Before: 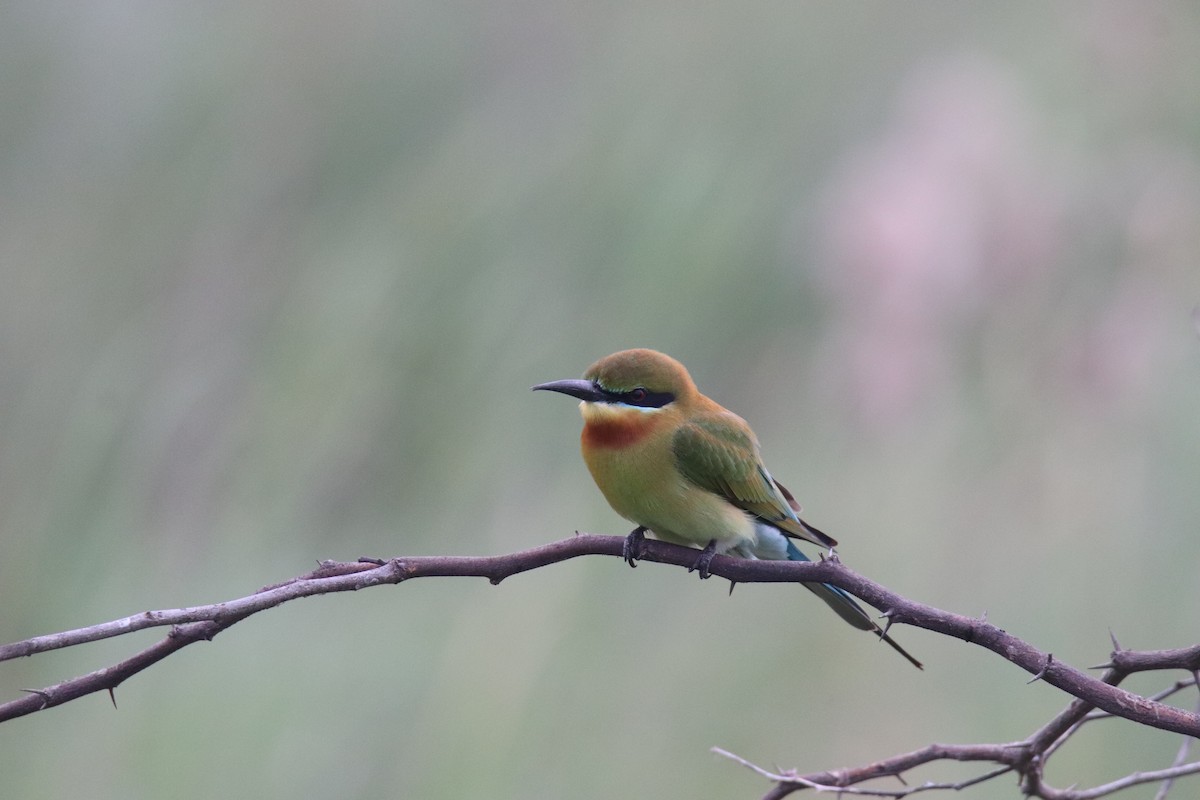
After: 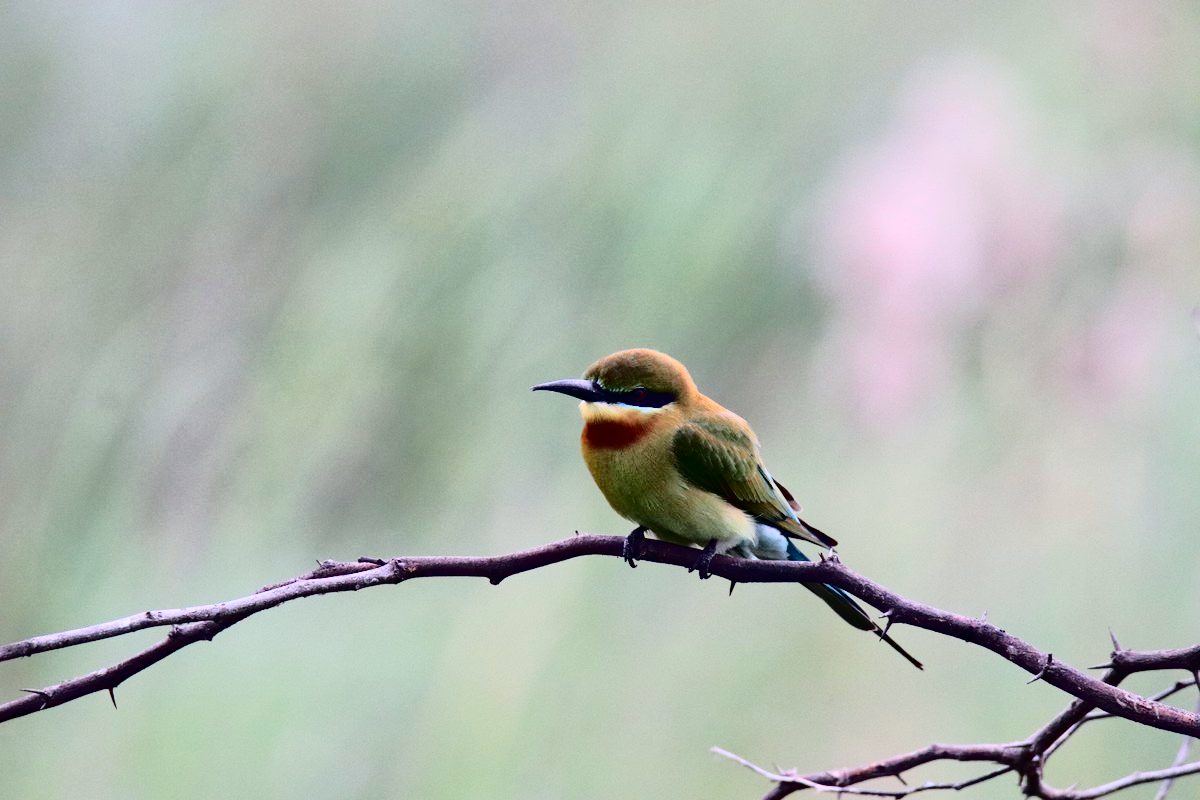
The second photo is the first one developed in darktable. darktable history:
exposure: exposure -0.045 EV, compensate highlight preservation false
haze removal: compatibility mode true, adaptive false
shadows and highlights: shadows -20.62, white point adjustment -1.98, highlights -35.11
tone curve: curves: ch0 [(0, 0) (0.003, 0.001) (0.011, 0.006) (0.025, 0.012) (0.044, 0.018) (0.069, 0.025) (0.1, 0.045) (0.136, 0.074) (0.177, 0.124) (0.224, 0.196) (0.277, 0.289) (0.335, 0.396) (0.399, 0.495) (0.468, 0.585) (0.543, 0.663) (0.623, 0.728) (0.709, 0.808) (0.801, 0.87) (0.898, 0.932) (1, 1)], color space Lab, independent channels, preserve colors none
contrast brightness saturation: contrast 0.409, brightness 0.048, saturation 0.26
